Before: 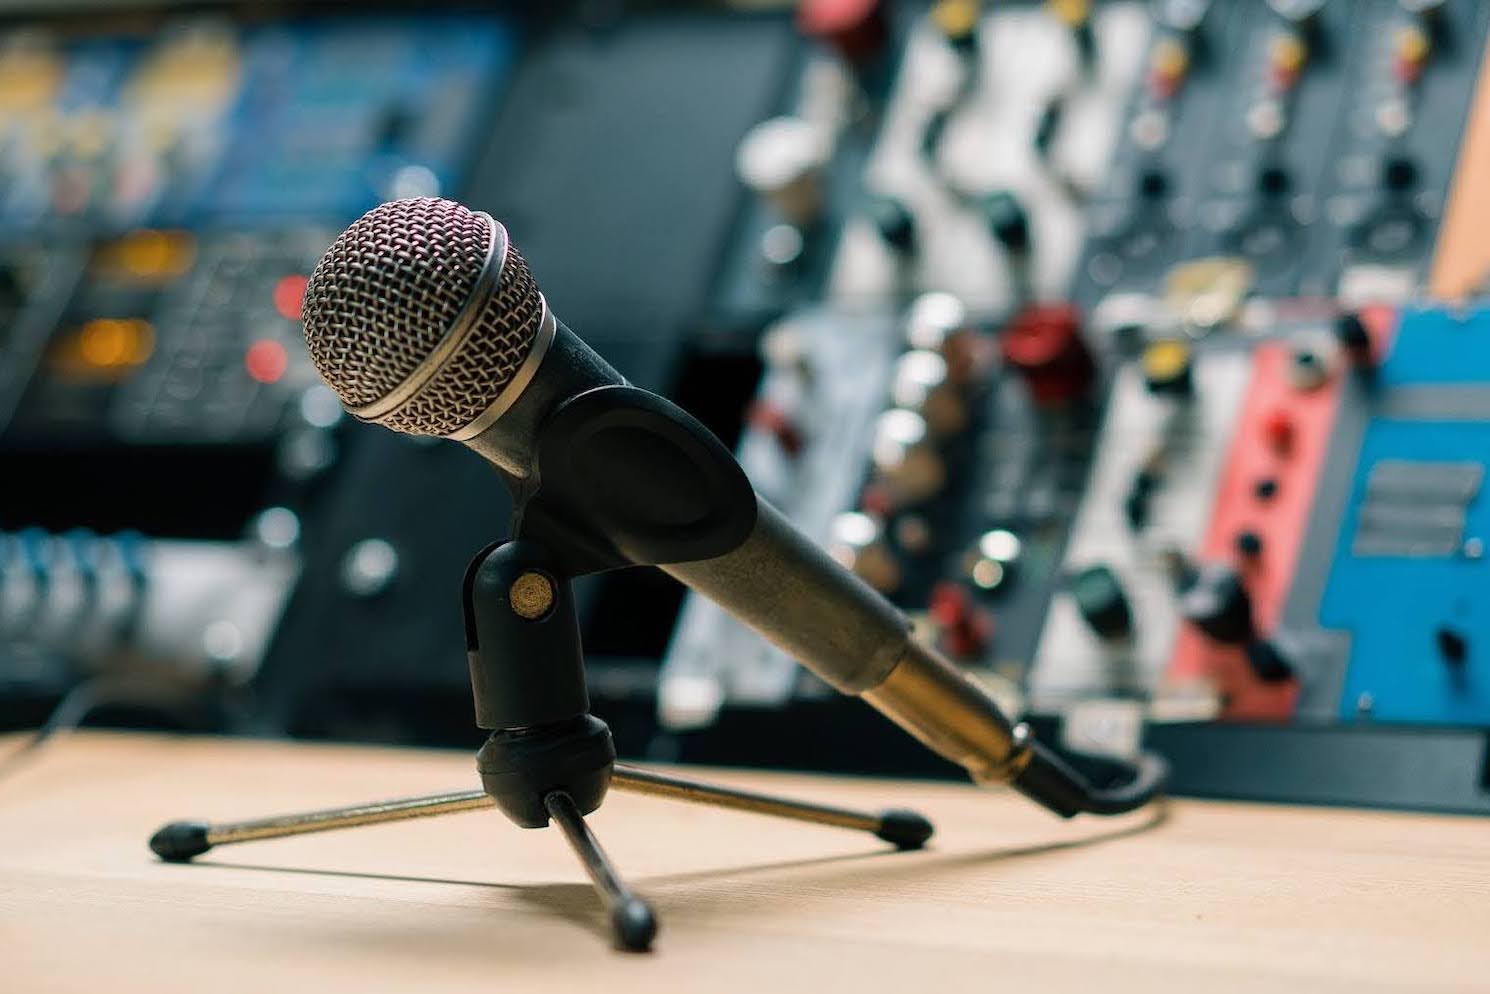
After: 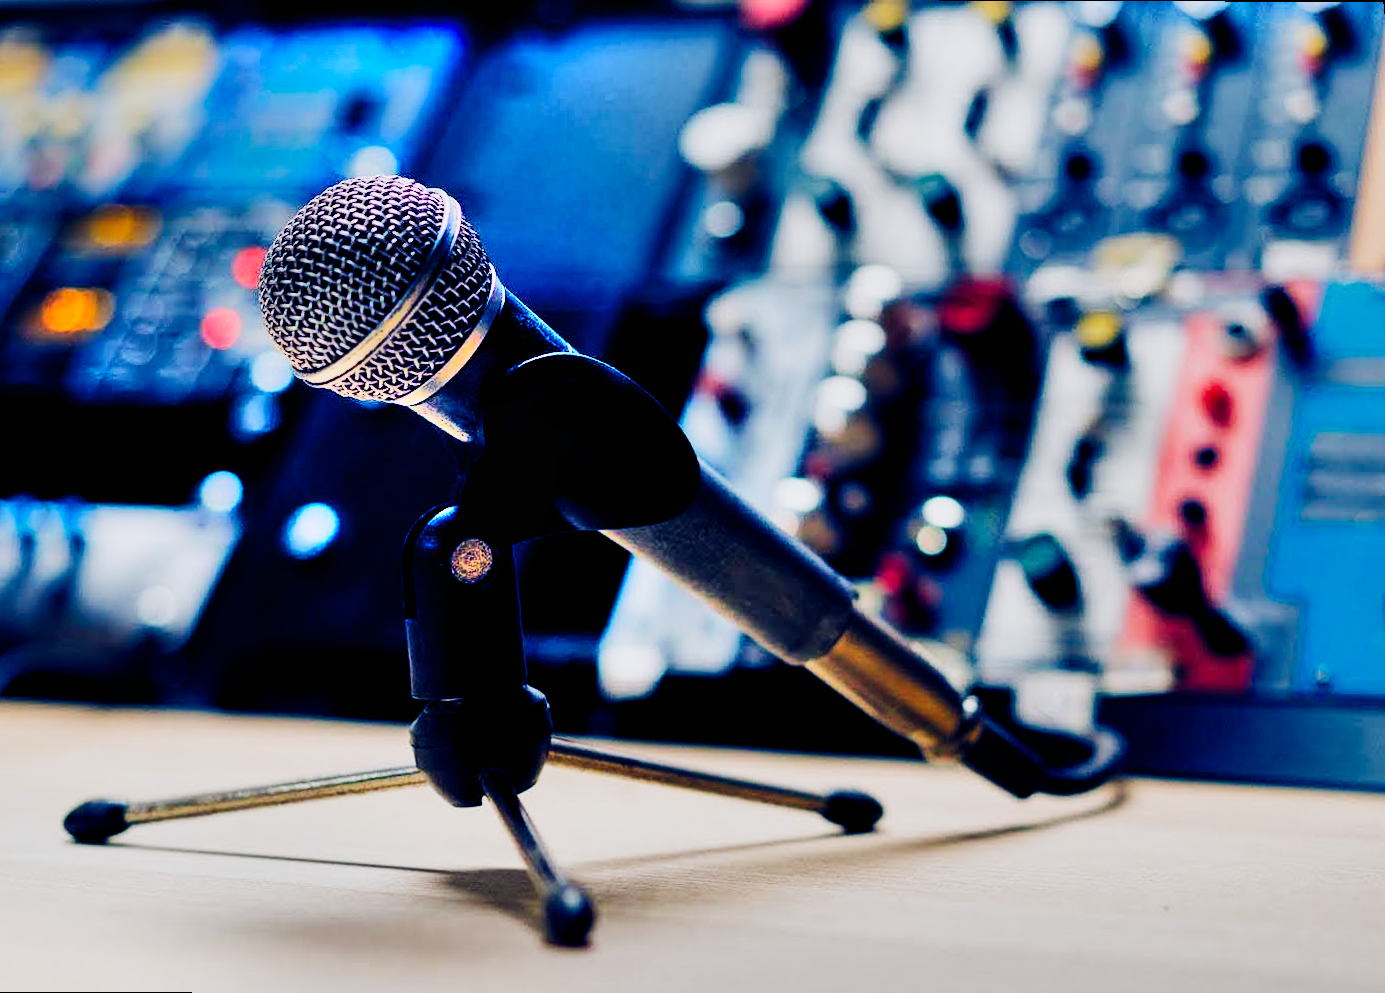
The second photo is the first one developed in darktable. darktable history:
rotate and perspective: rotation 0.215°, lens shift (vertical) -0.139, crop left 0.069, crop right 0.939, crop top 0.002, crop bottom 0.996
shadows and highlights: shadows 75, highlights -60.85, soften with gaussian
color balance rgb: shadows lift › luminance -41.13%, shadows lift › chroma 14.13%, shadows lift › hue 260°, power › luminance -3.76%, power › chroma 0.56%, power › hue 40.37°, highlights gain › luminance 16.81%, highlights gain › chroma 2.94%, highlights gain › hue 260°, global offset › luminance -0.29%, global offset › chroma 0.31%, global offset › hue 260°, perceptual saturation grading › global saturation 20%, perceptual saturation grading › highlights -13.92%, perceptual saturation grading › shadows 50%
sigmoid: contrast 1.81, skew -0.21, preserve hue 0%, red attenuation 0.1, red rotation 0.035, green attenuation 0.1, green rotation -0.017, blue attenuation 0.15, blue rotation -0.052, base primaries Rec2020
